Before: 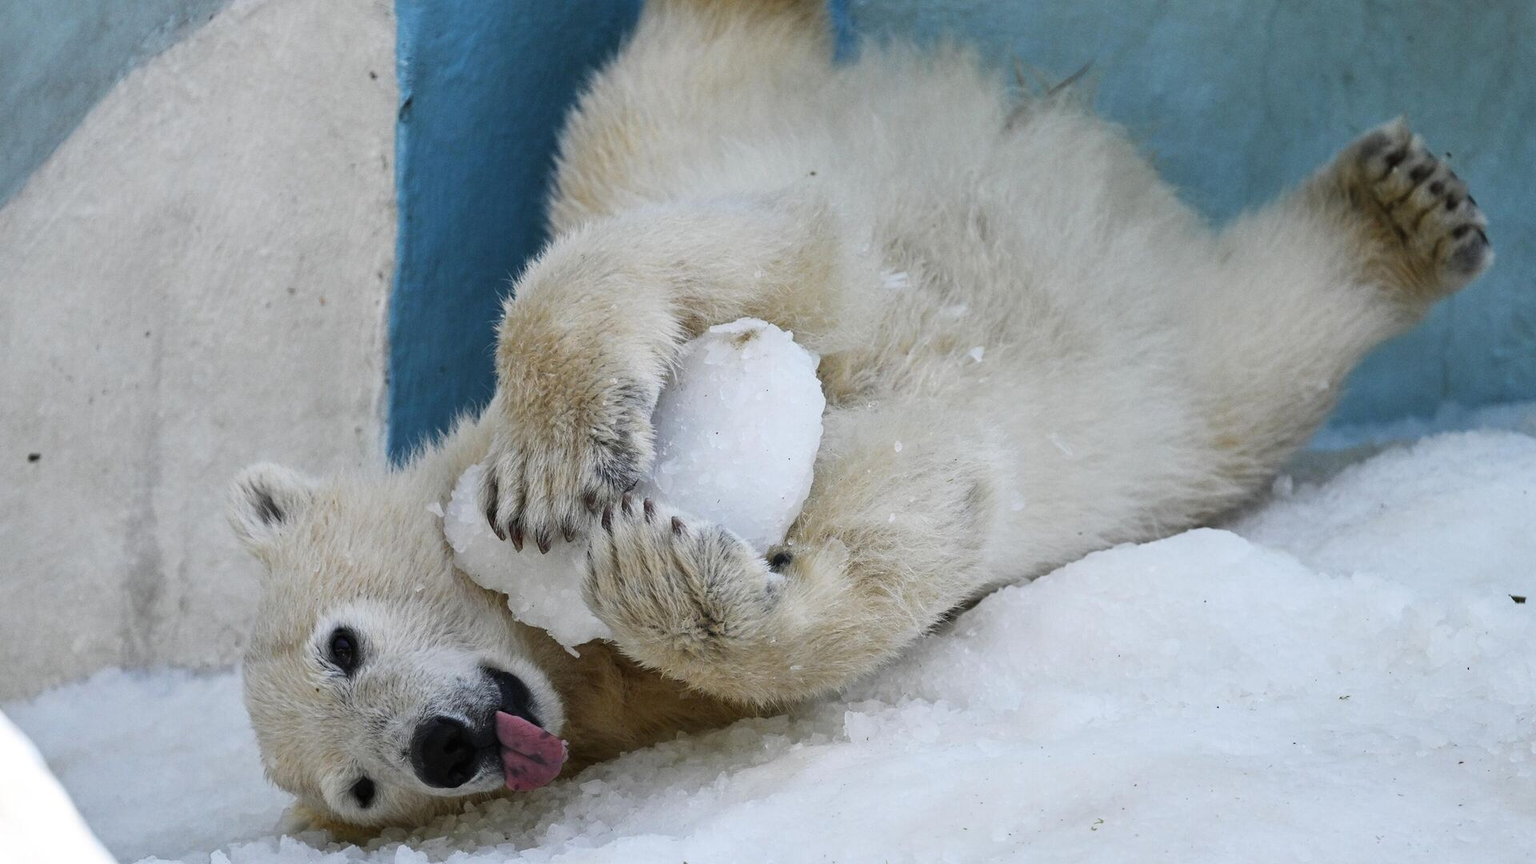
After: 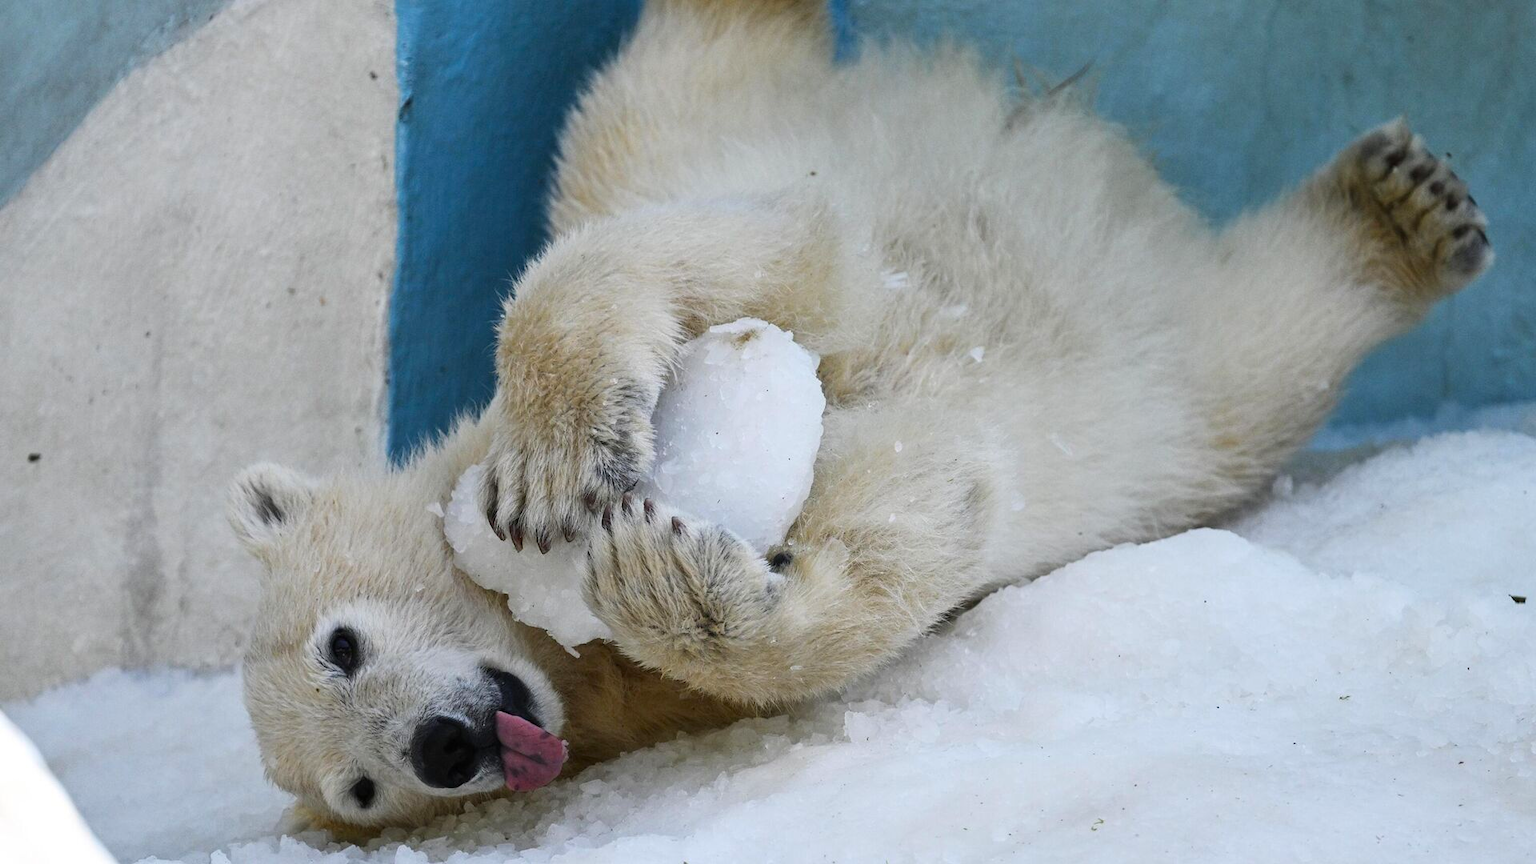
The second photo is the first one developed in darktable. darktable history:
contrast brightness saturation: contrast 0.043, saturation 0.163
